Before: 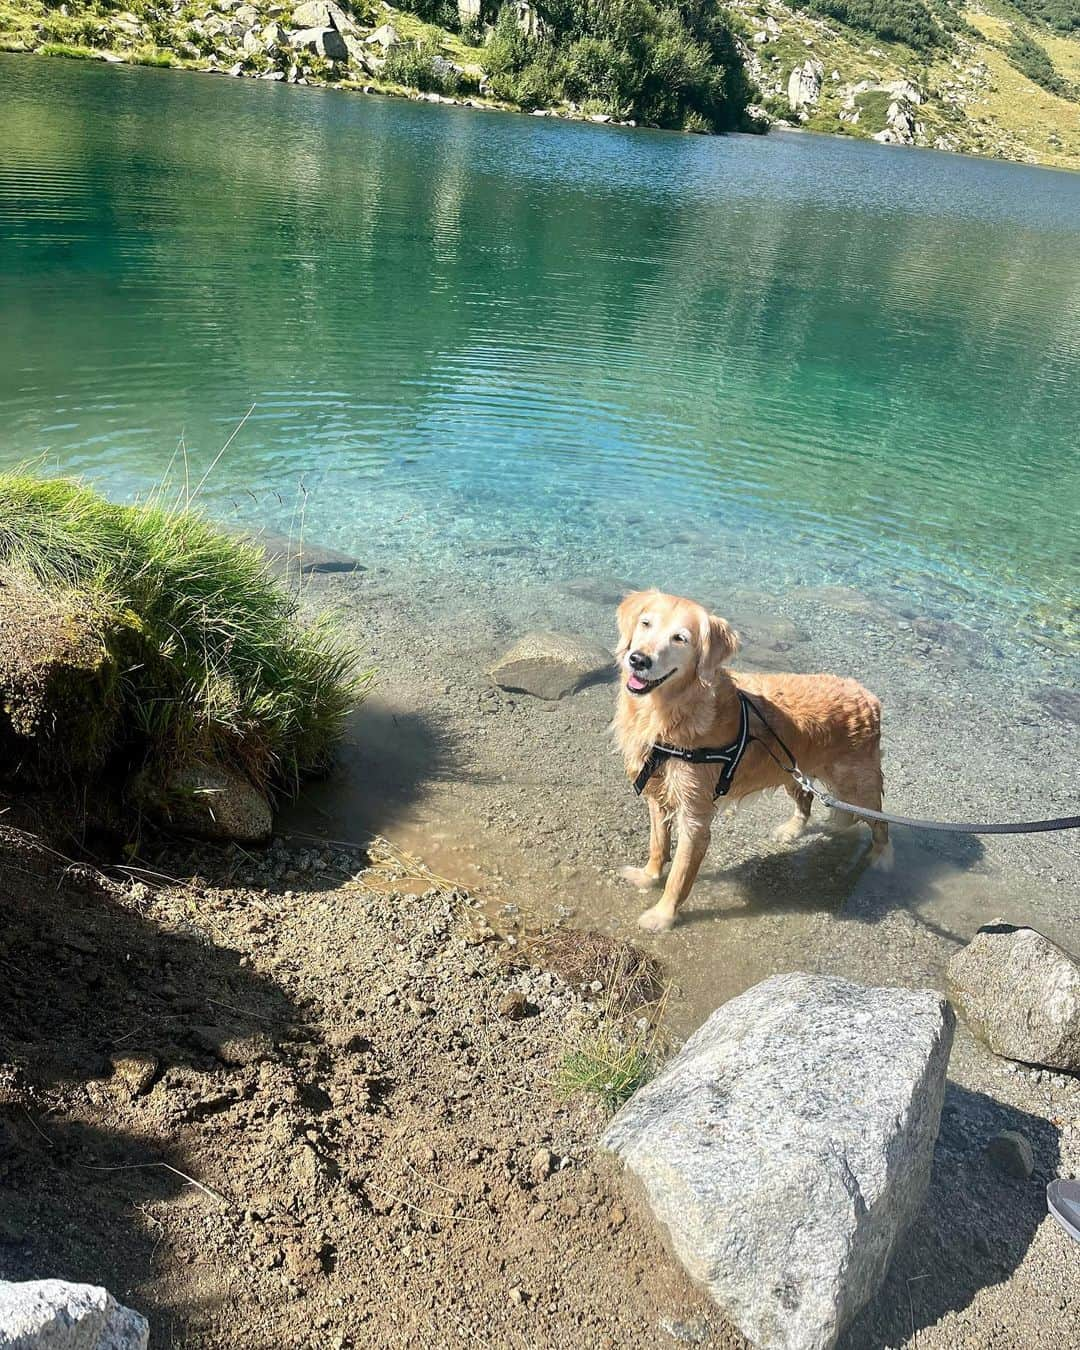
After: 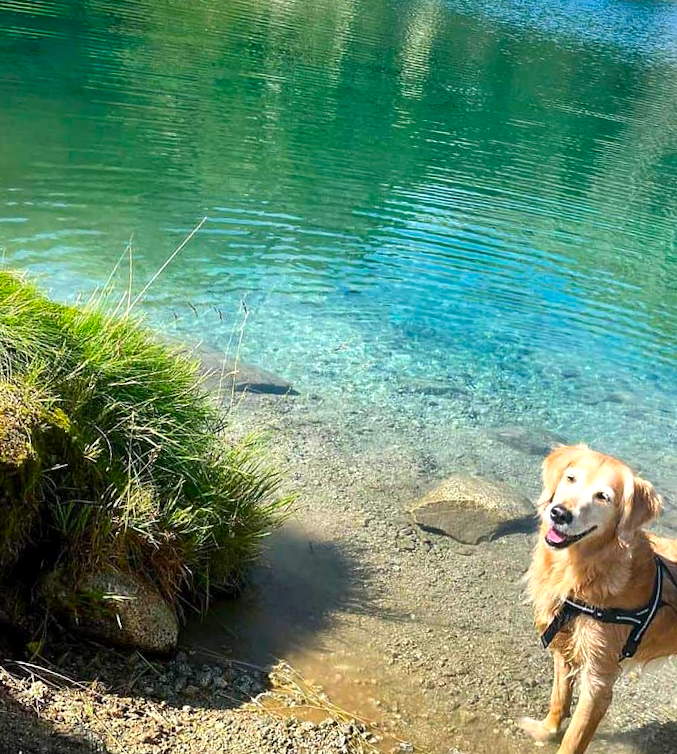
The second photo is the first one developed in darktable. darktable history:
shadows and highlights: low approximation 0.01, soften with gaussian
color zones: curves: ch0 [(0, 0.425) (0.143, 0.422) (0.286, 0.42) (0.429, 0.419) (0.571, 0.419) (0.714, 0.42) (0.857, 0.422) (1, 0.425)]; ch1 [(0, 0.666) (0.143, 0.669) (0.286, 0.671) (0.429, 0.67) (0.571, 0.67) (0.714, 0.67) (0.857, 0.67) (1, 0.666)]
crop and rotate: angle -6.19°, left 1.997%, top 6.748%, right 27.147%, bottom 30.143%
exposure: black level correction 0.001, exposure 0.498 EV, compensate highlight preservation false
tone curve: curves: ch0 [(0, 0) (0.161, 0.144) (0.501, 0.497) (1, 1)]
